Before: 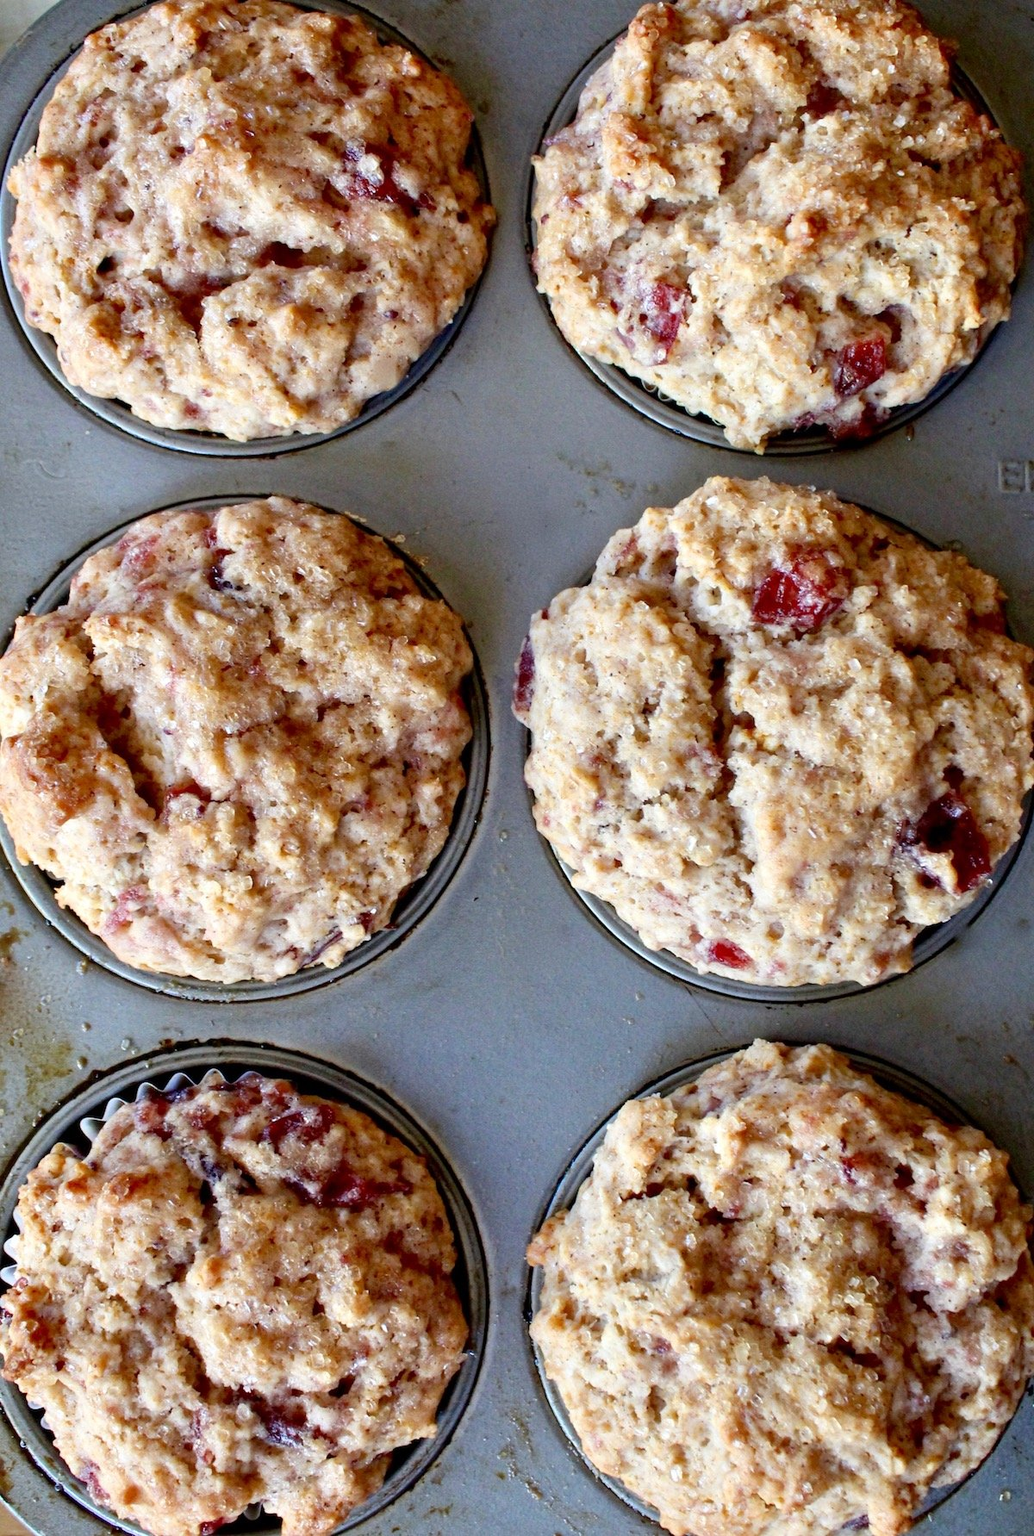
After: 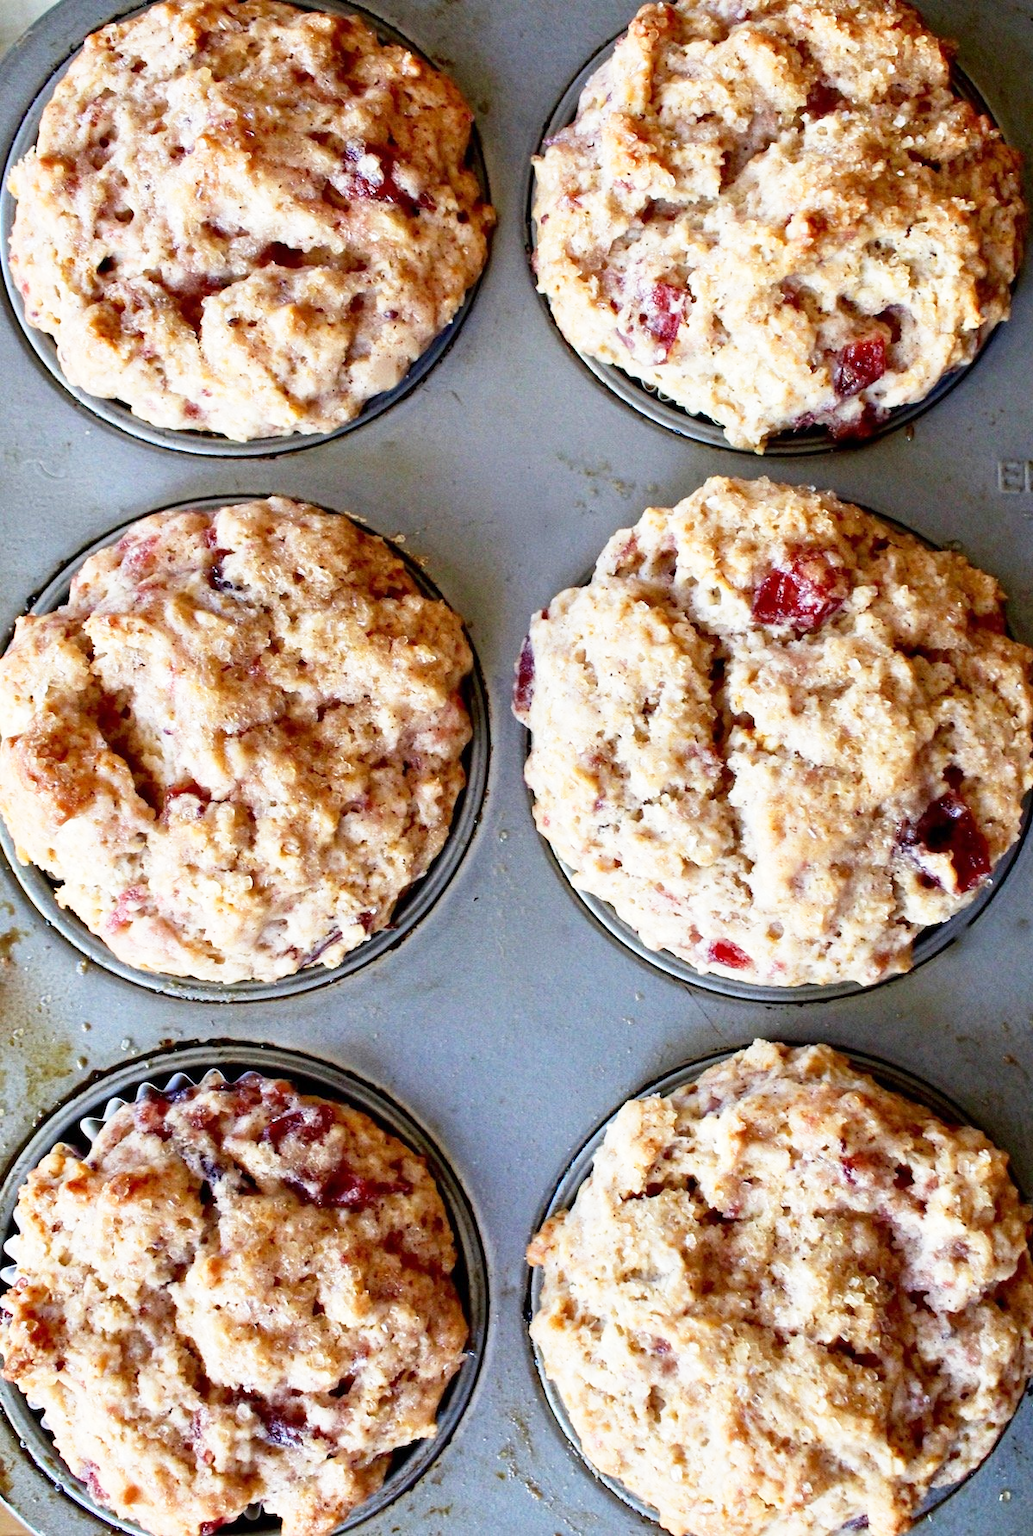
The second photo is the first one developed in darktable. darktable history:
base curve: curves: ch0 [(0, 0) (0.579, 0.807) (1, 1)], exposure shift 0.01, preserve colors none
